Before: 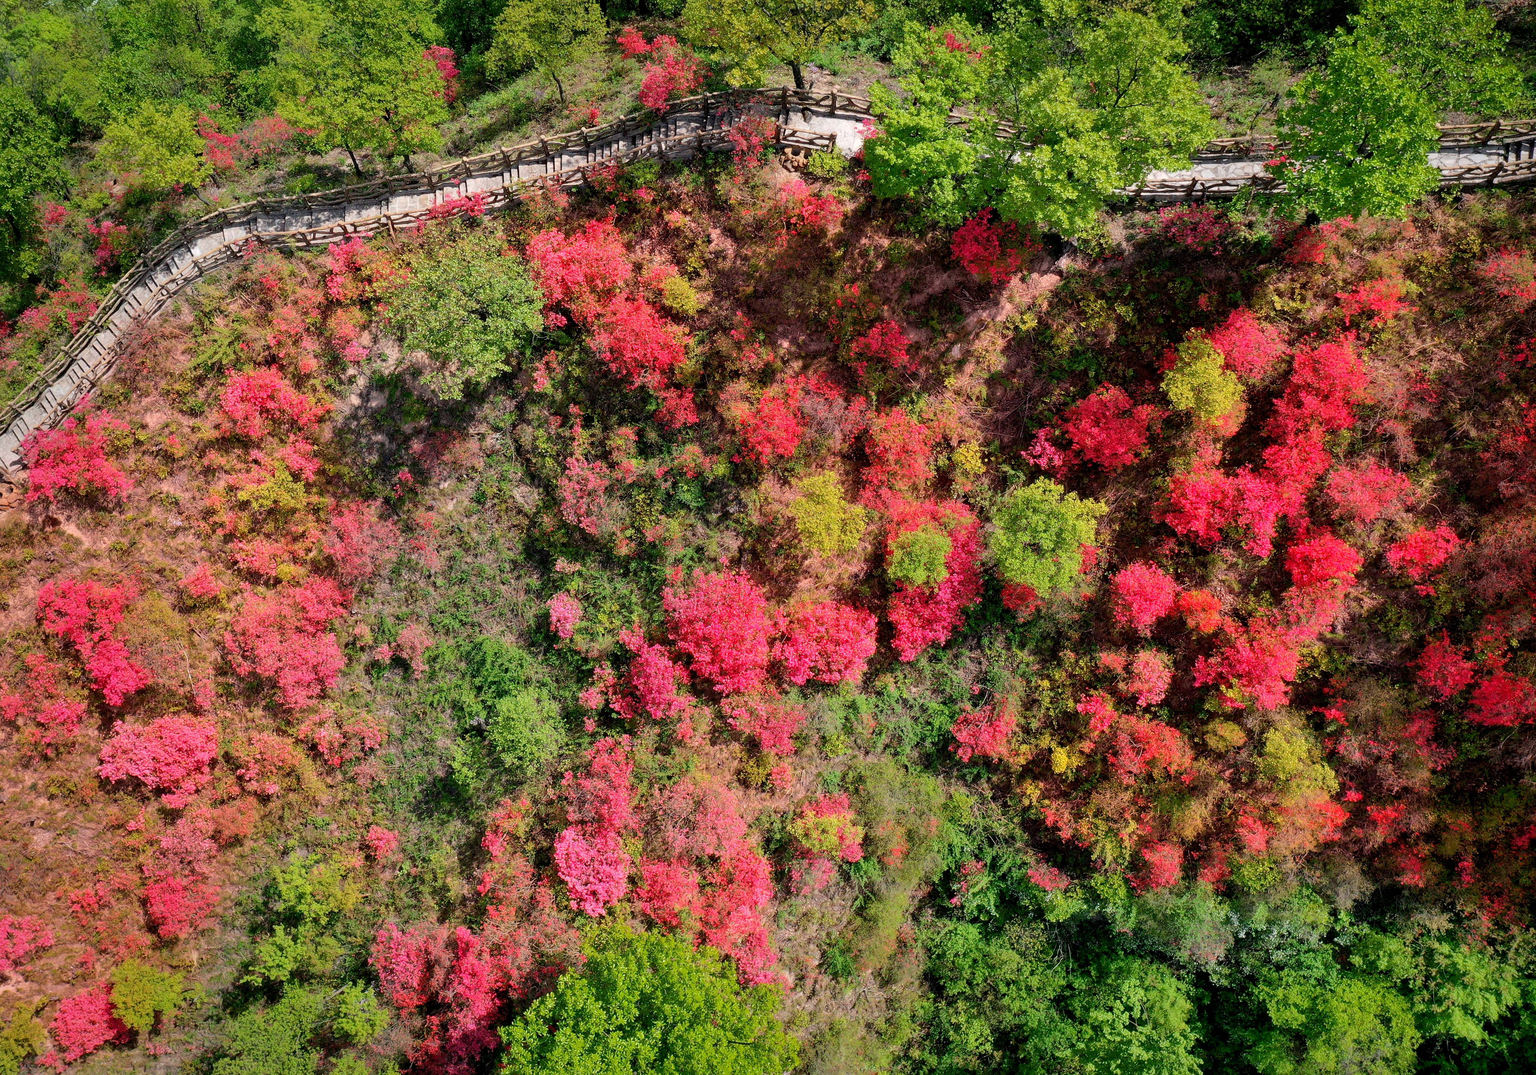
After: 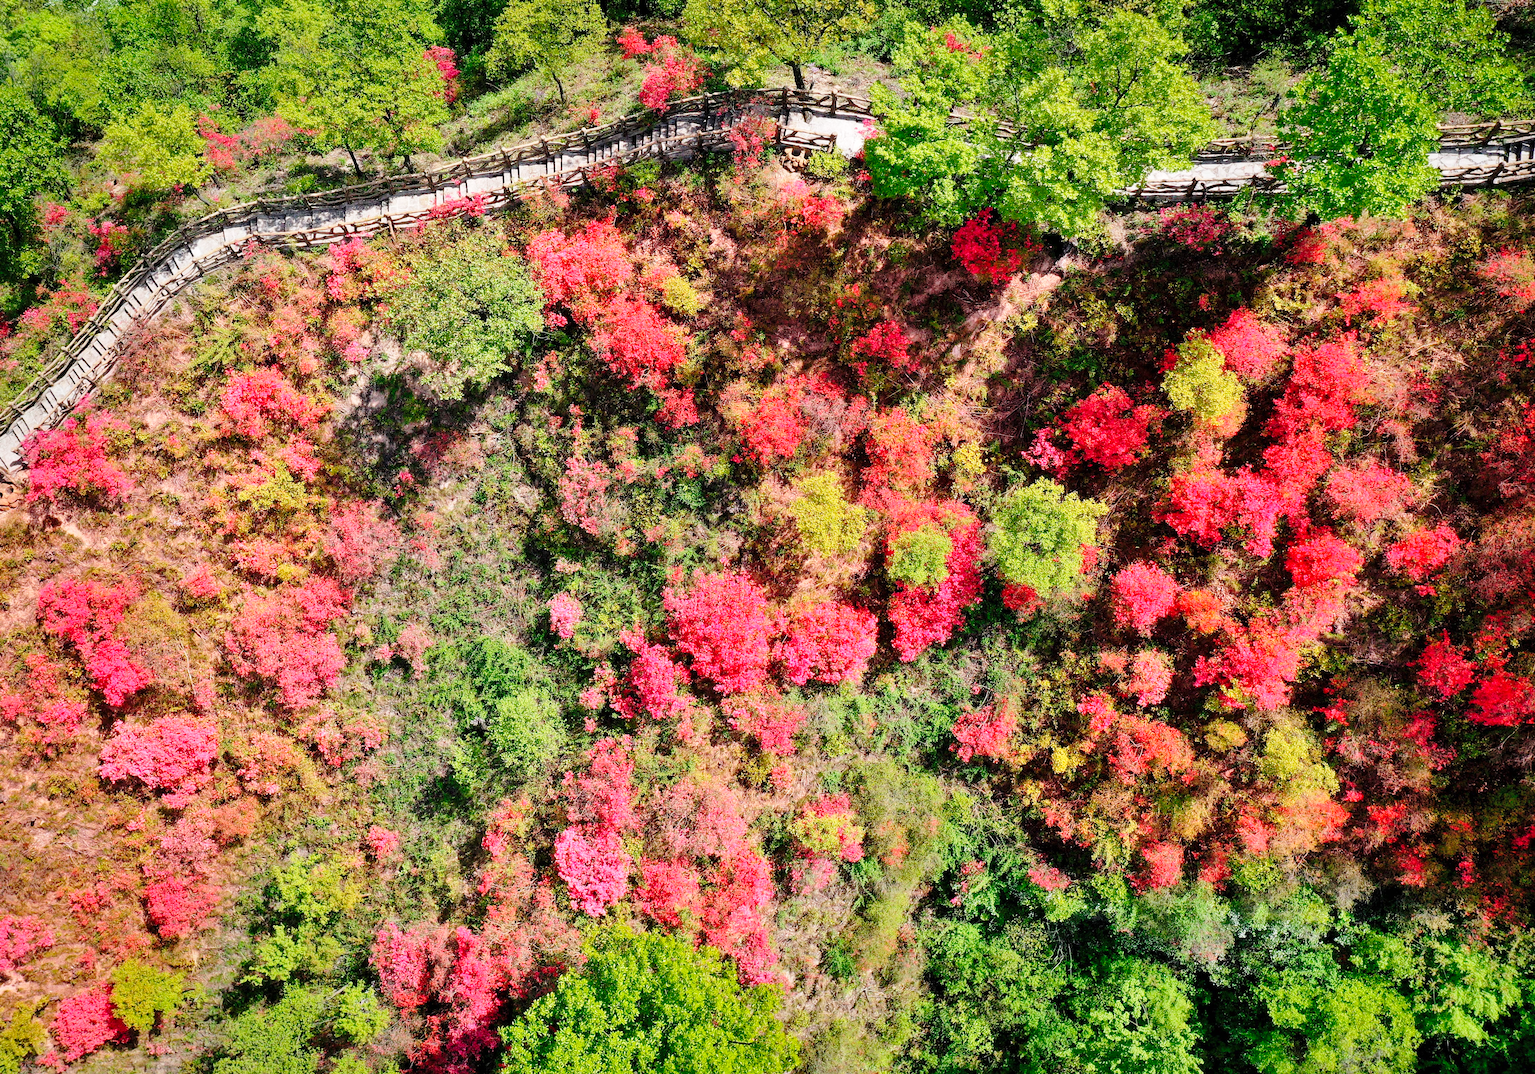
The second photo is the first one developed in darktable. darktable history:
base curve: curves: ch0 [(0, 0) (0.028, 0.03) (0.121, 0.232) (0.46, 0.748) (0.859, 0.968) (1, 1)], preserve colors none
shadows and highlights: radius 106.95, shadows 24.11, highlights -58.62, low approximation 0.01, soften with gaussian
